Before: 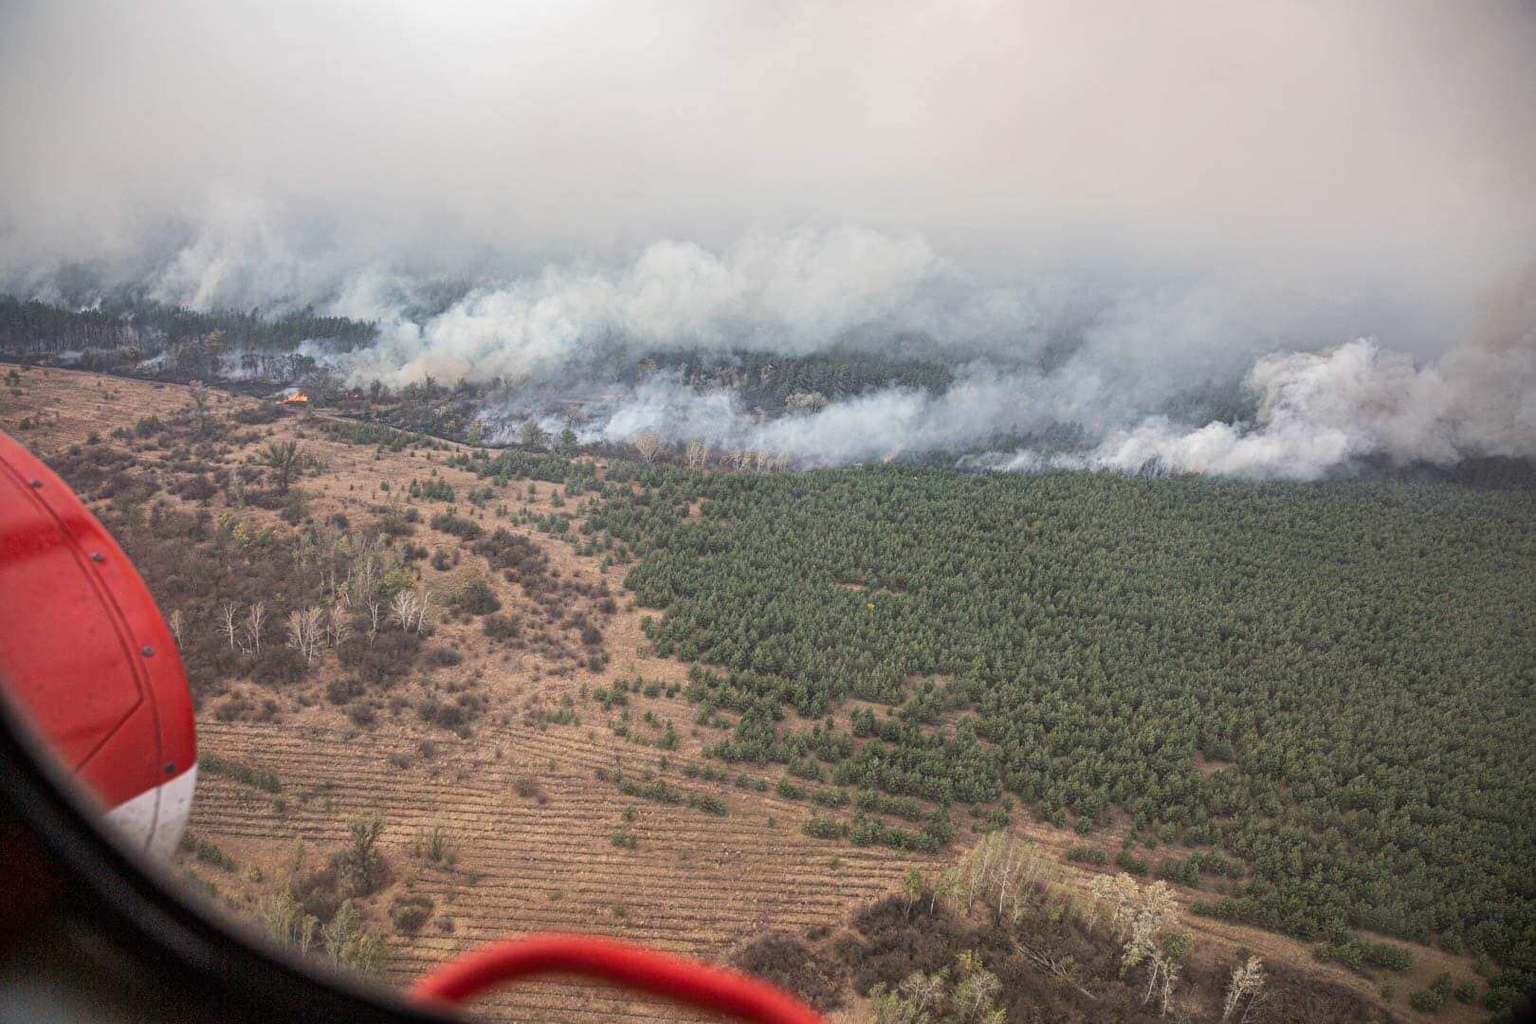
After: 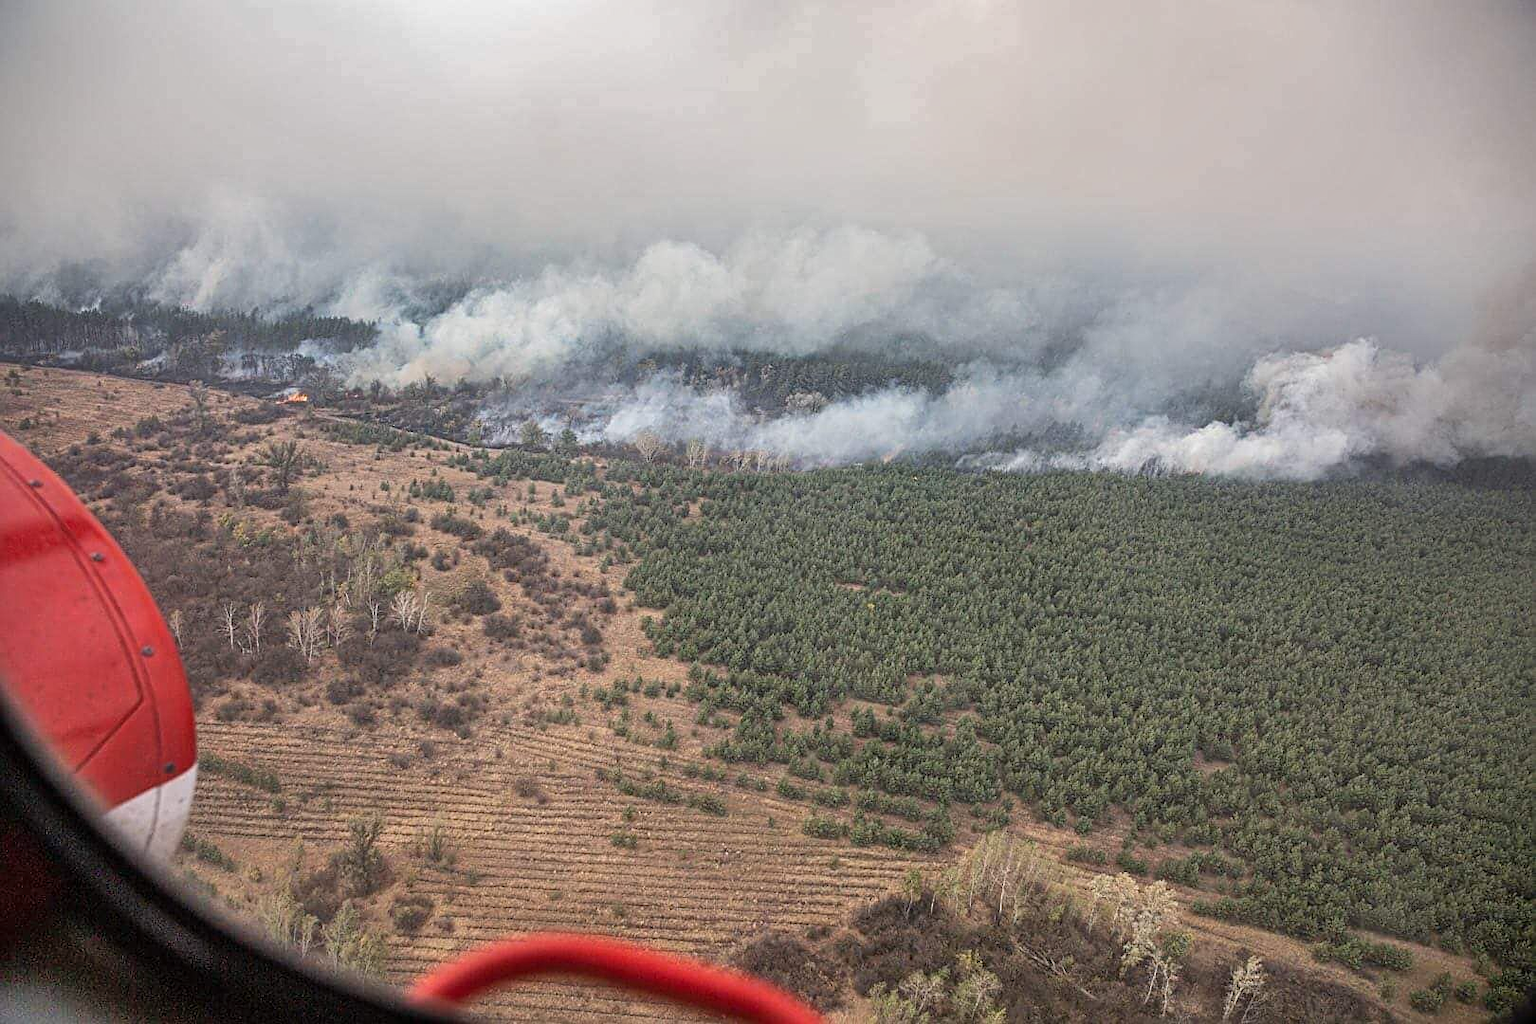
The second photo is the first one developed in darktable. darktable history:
shadows and highlights: shadows 48.65, highlights -40.96, soften with gaussian
sharpen: on, module defaults
